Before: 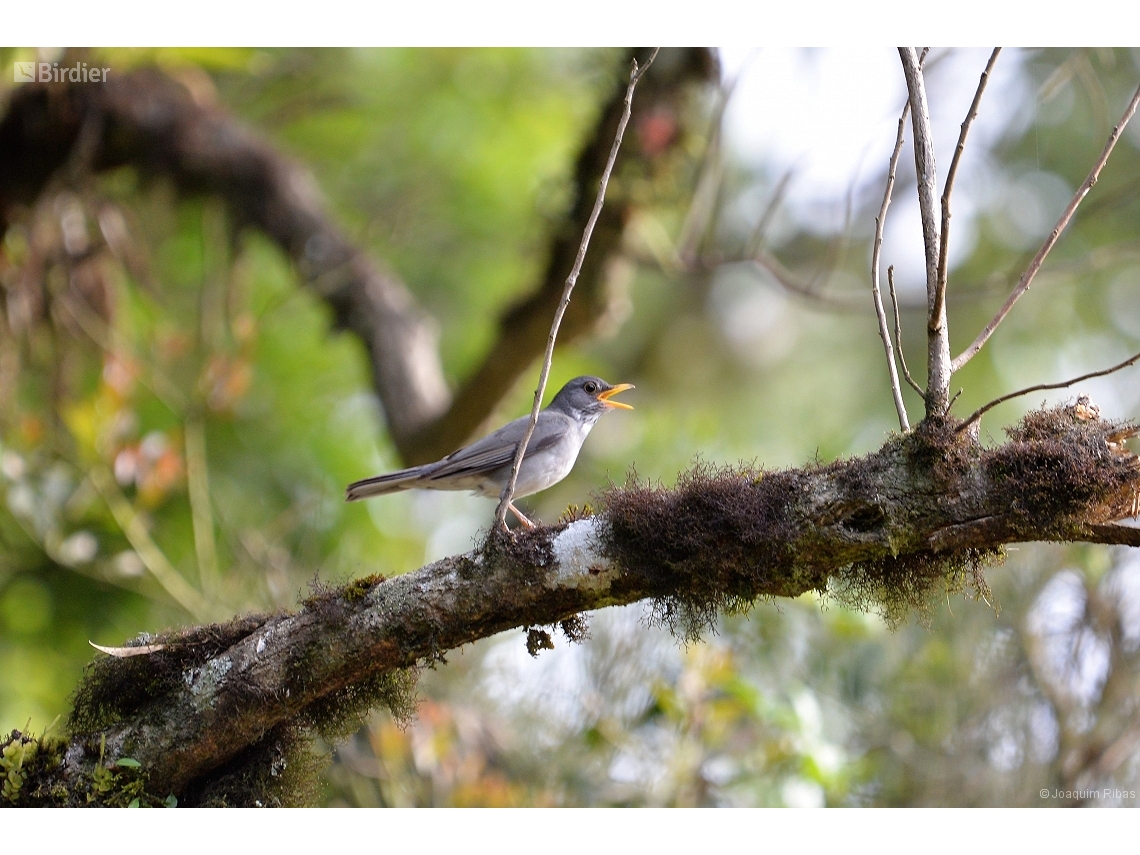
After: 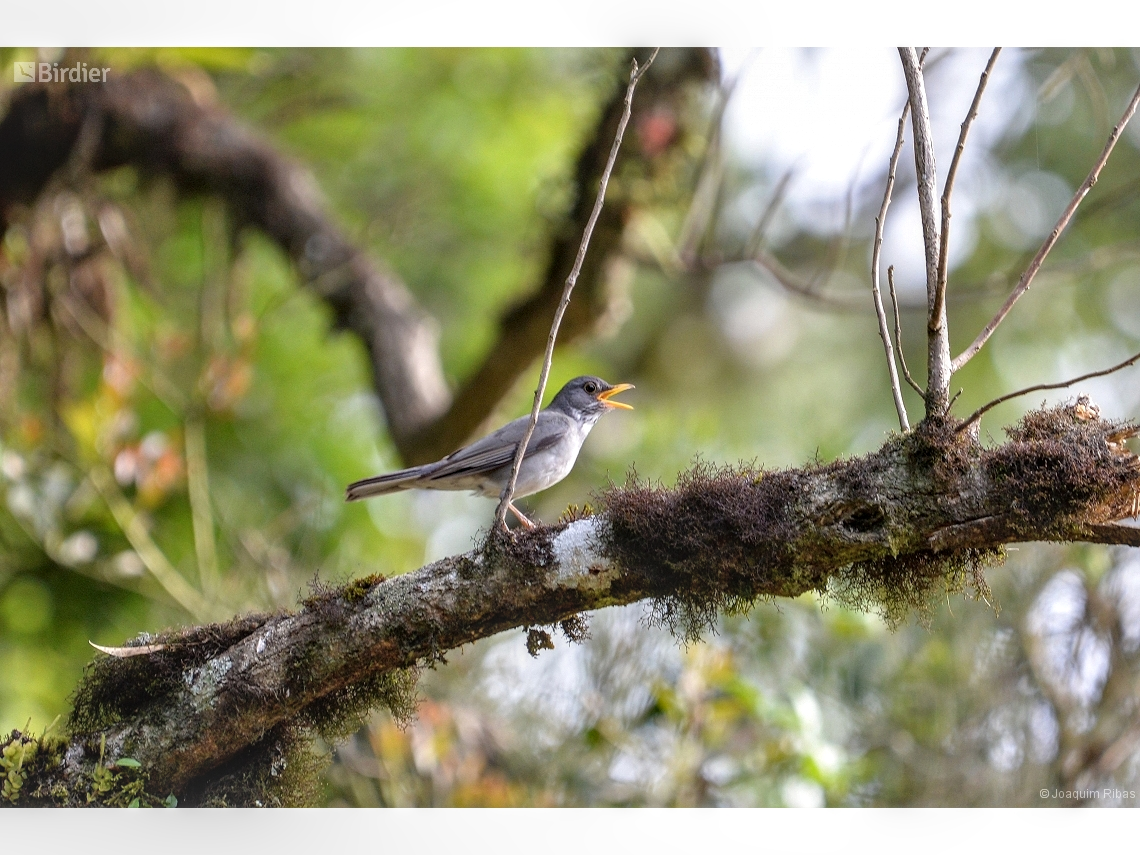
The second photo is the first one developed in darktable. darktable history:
local contrast: highlights 5%, shadows 7%, detail 133%
